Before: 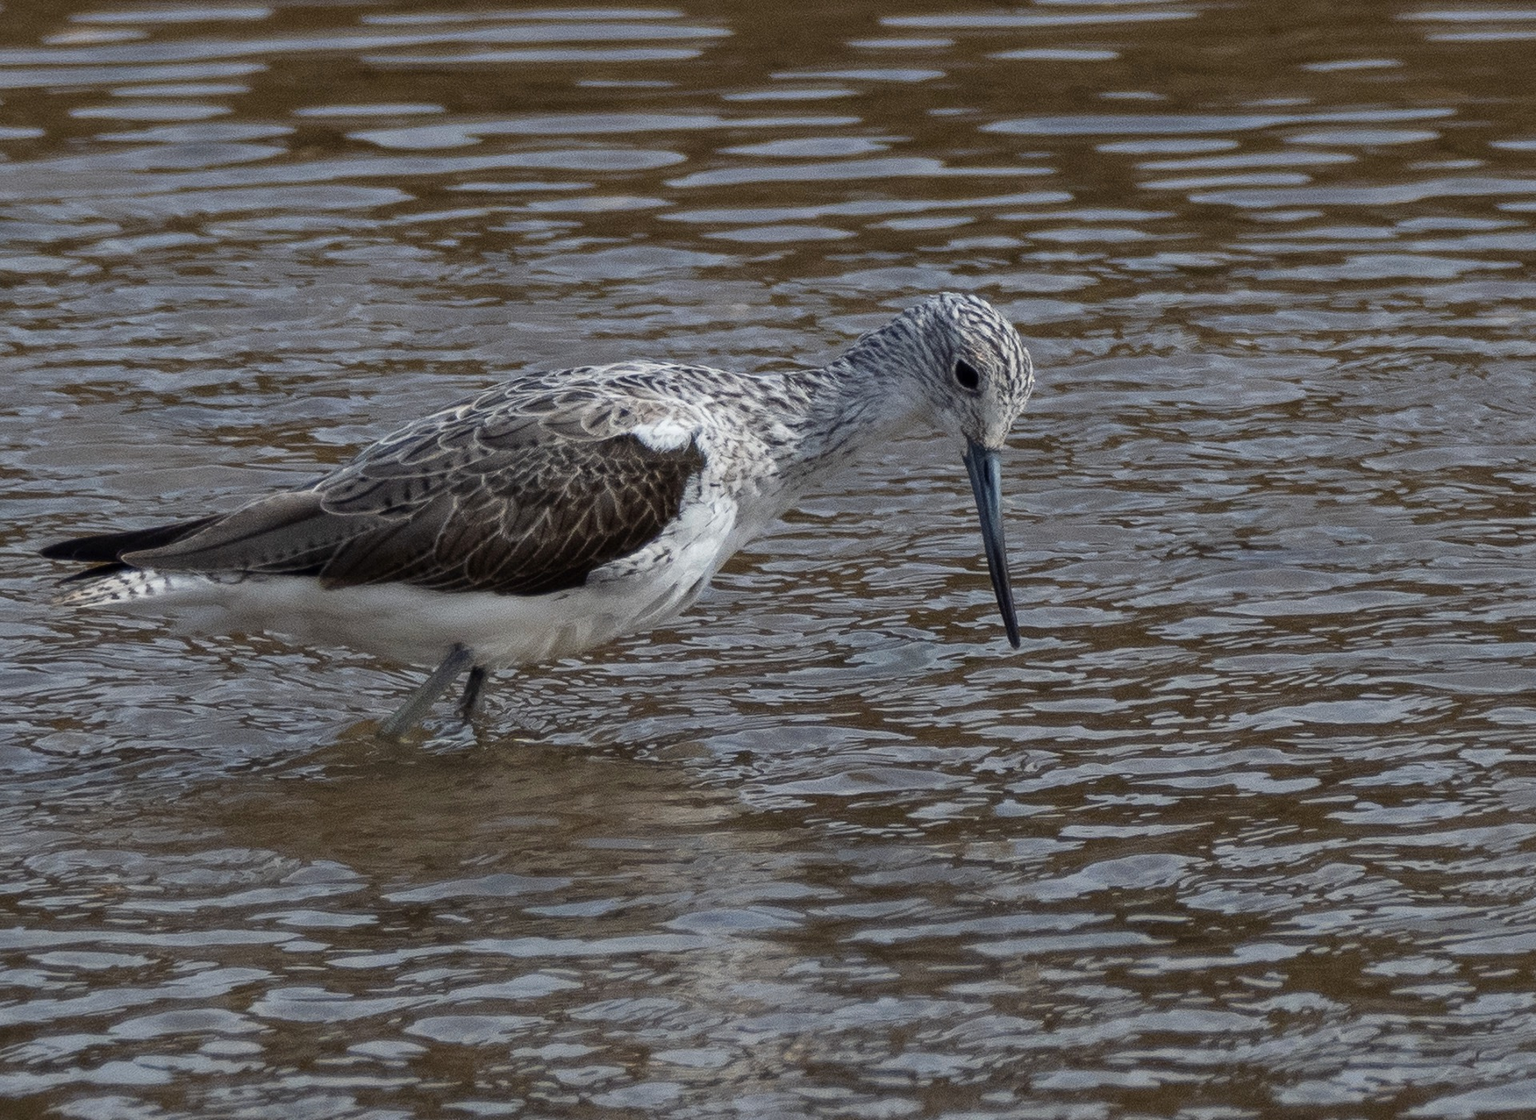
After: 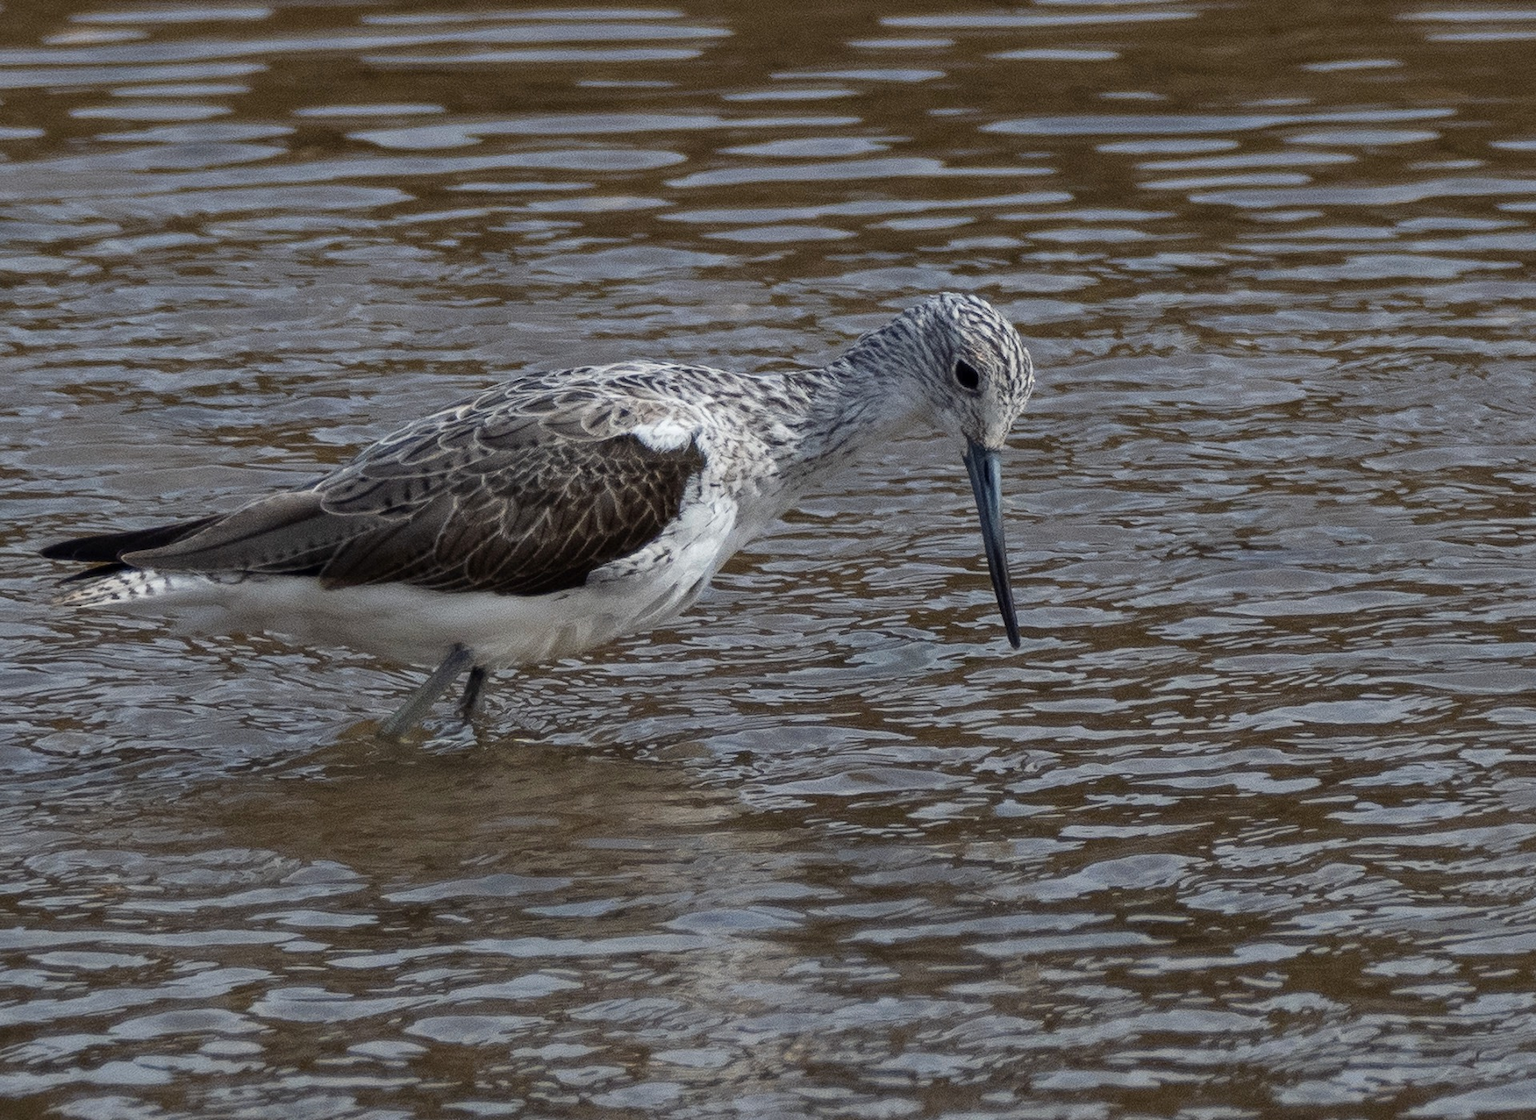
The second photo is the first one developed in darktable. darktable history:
haze removal: strength 0.034, distance 0.249, compatibility mode true, adaptive false
